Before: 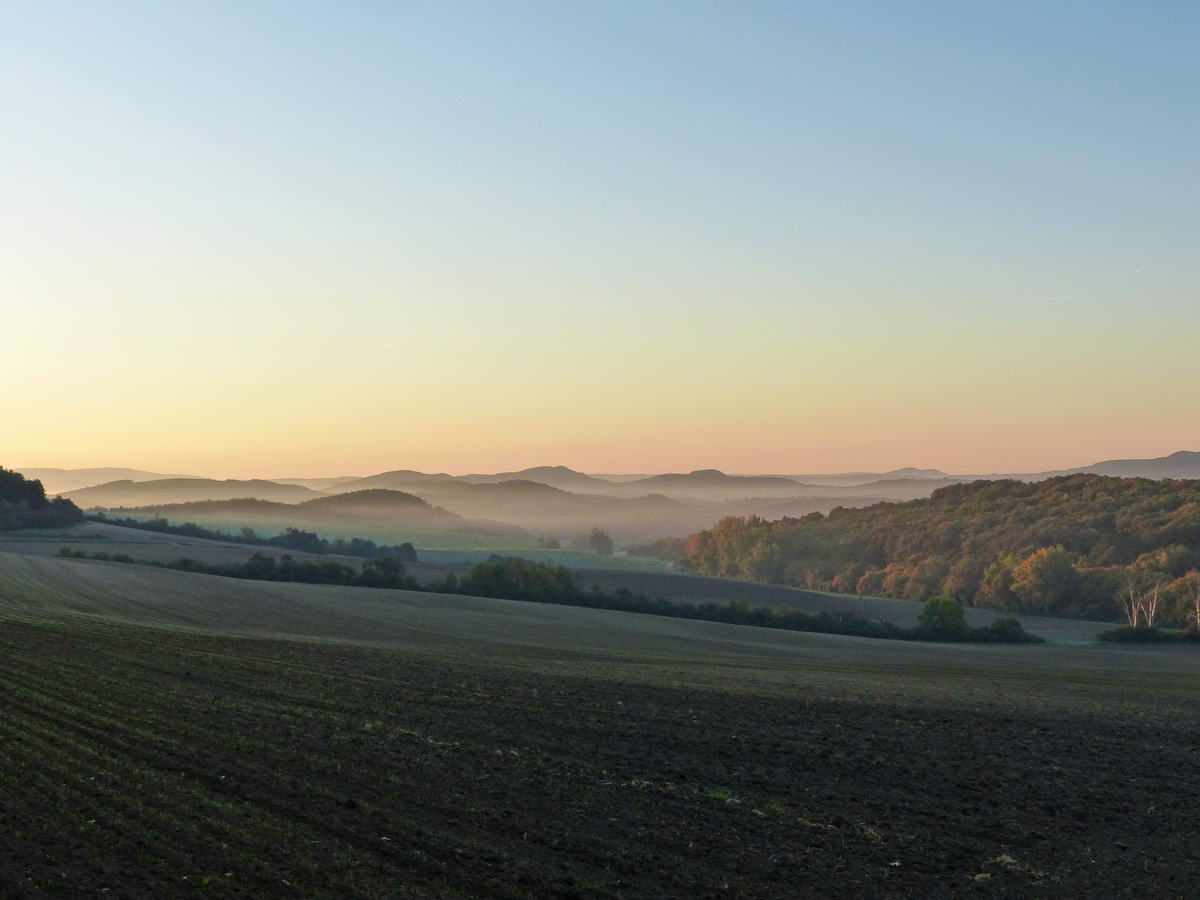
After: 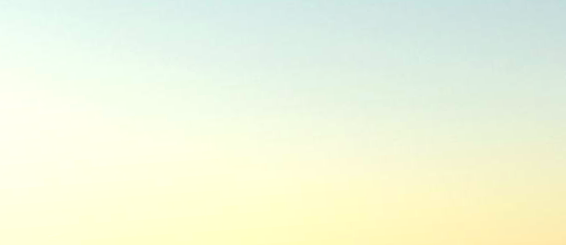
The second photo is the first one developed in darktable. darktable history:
crop: left 28.64%, top 16.832%, right 26.637%, bottom 58.055%
exposure: black level correction 0, exposure 0.5 EV, compensate highlight preservation false
rotate and perspective: rotation -4.2°, shear 0.006, automatic cropping off
white balance: red 1.029, blue 0.92
